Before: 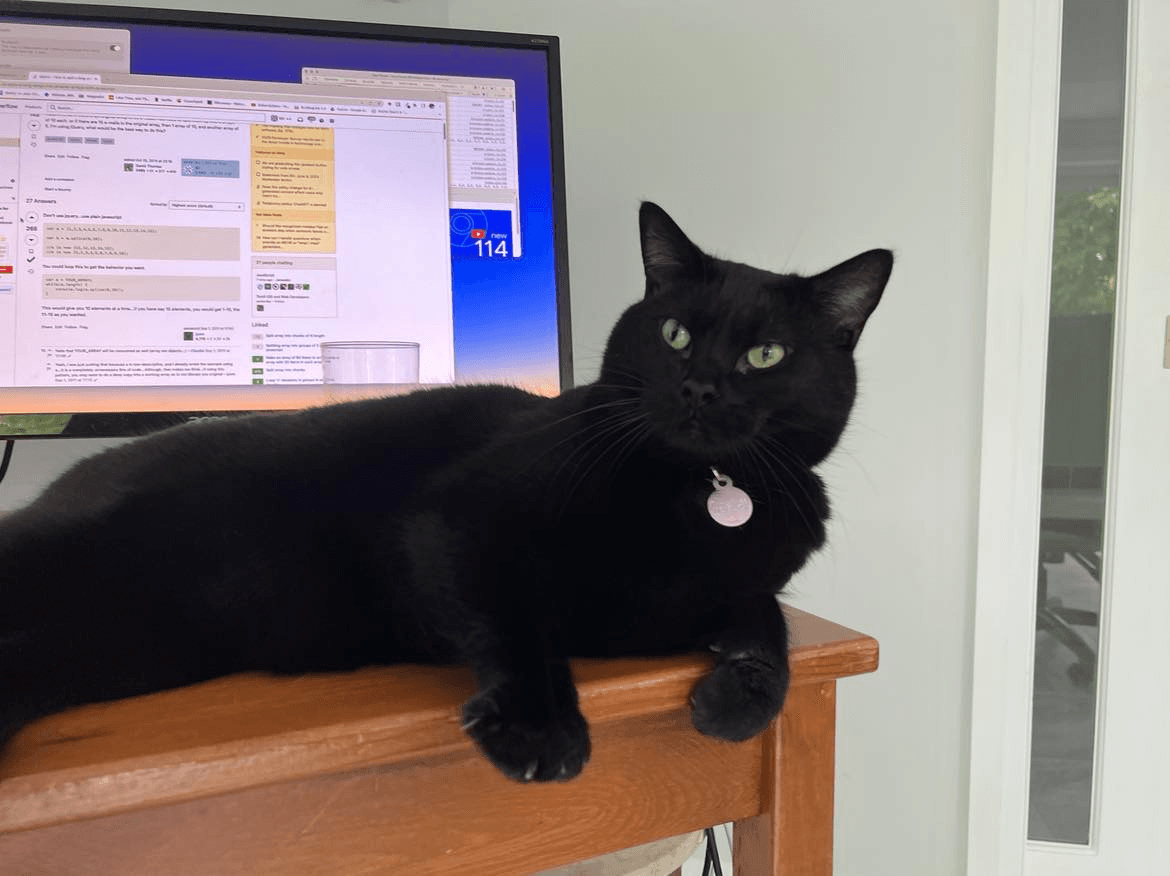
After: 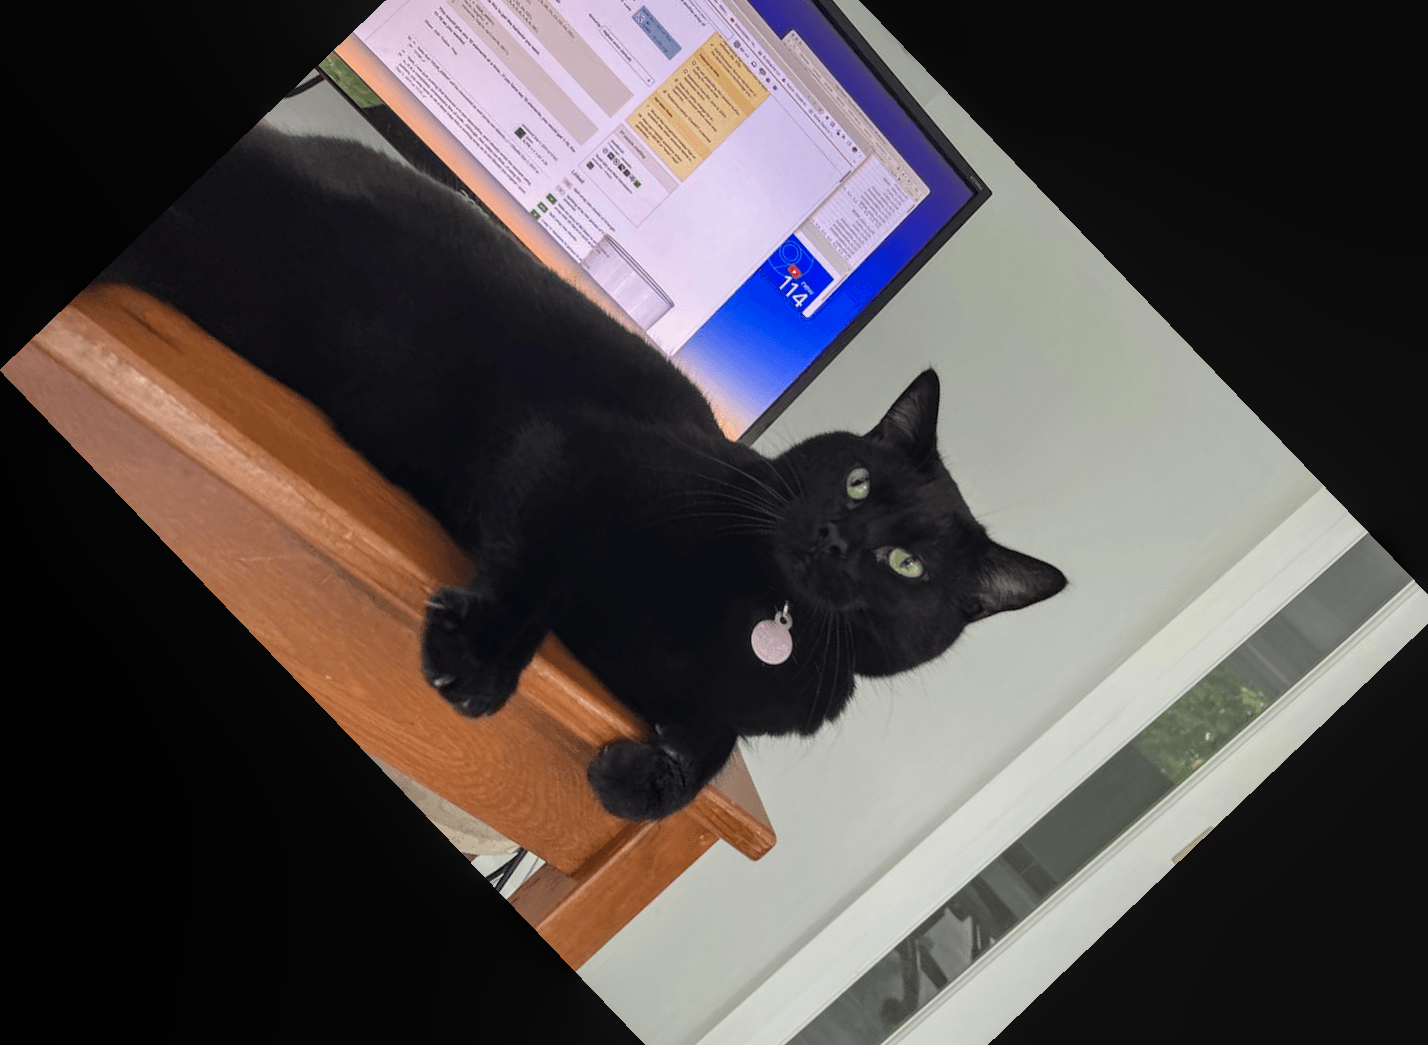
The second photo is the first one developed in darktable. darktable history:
exposure: compensate highlight preservation false
crop and rotate: angle -46.26°, top 16.234%, right 0.912%, bottom 11.704%
local contrast: on, module defaults
